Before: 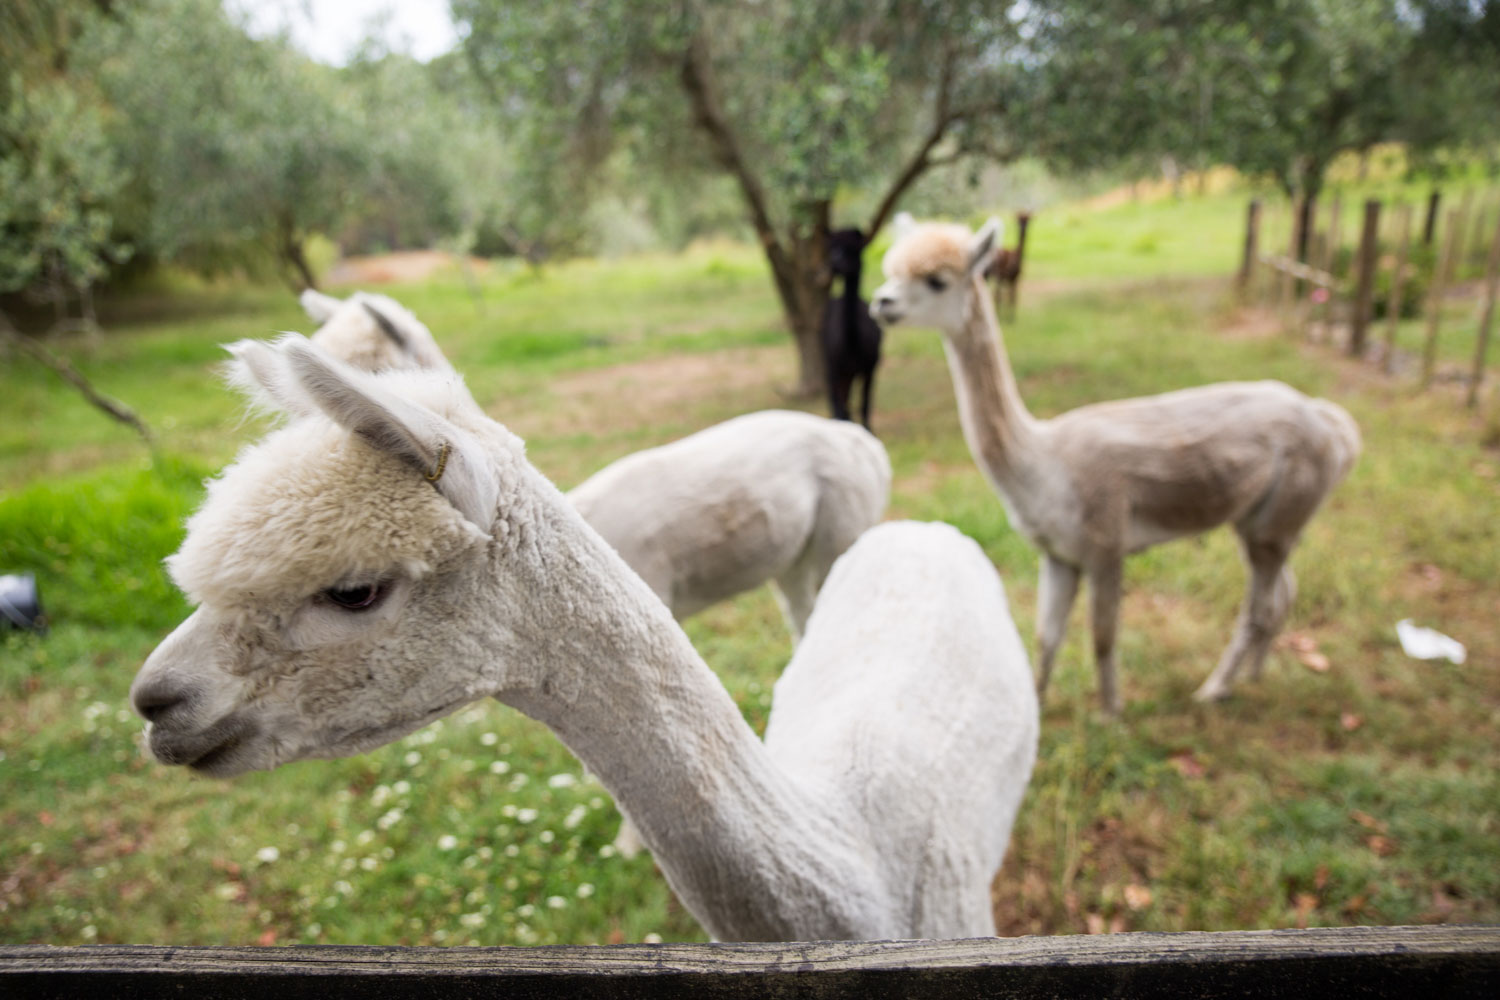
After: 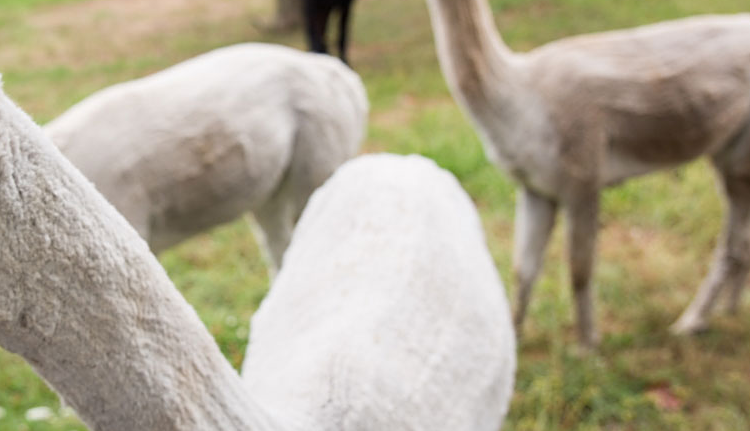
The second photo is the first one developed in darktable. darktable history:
sharpen: amount 0.211
crop: left 34.931%, top 36.758%, right 15.006%, bottom 20.103%
